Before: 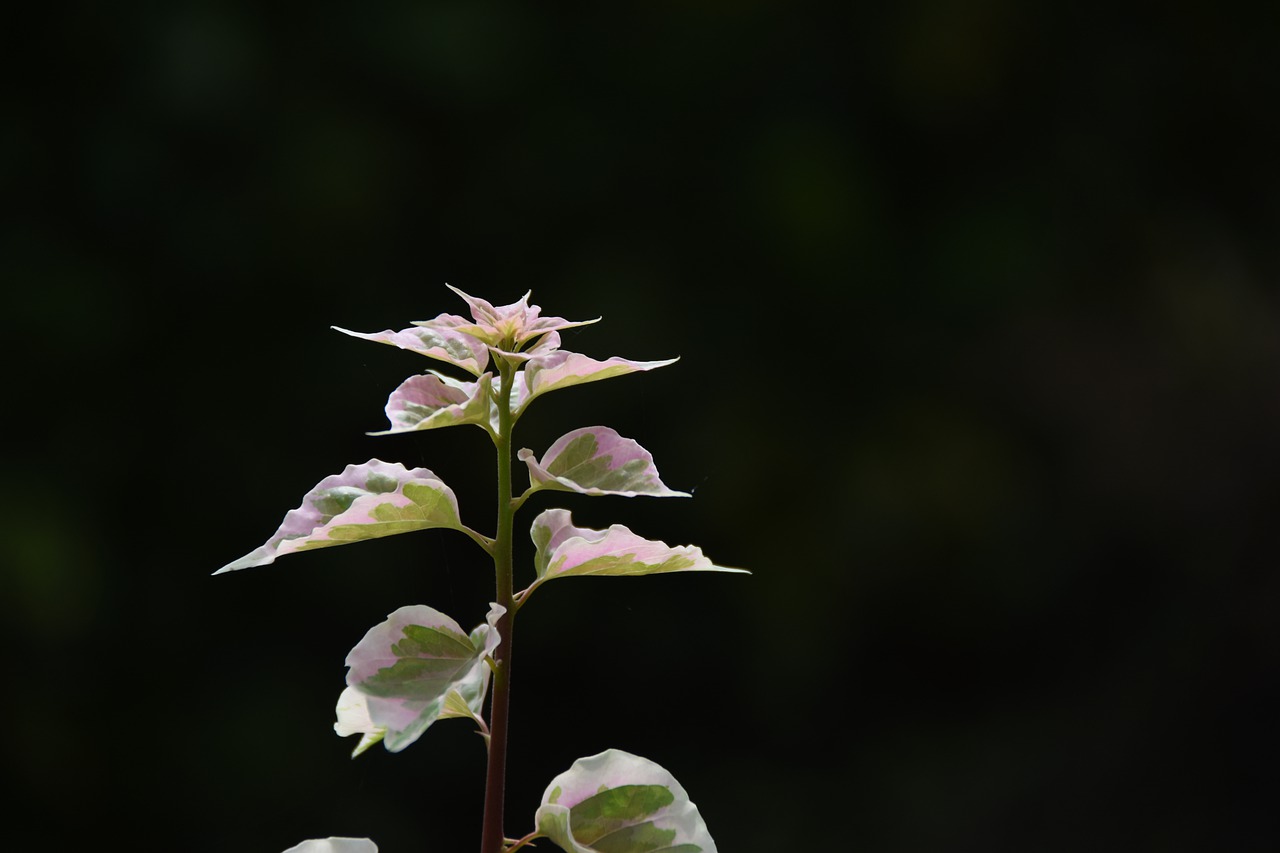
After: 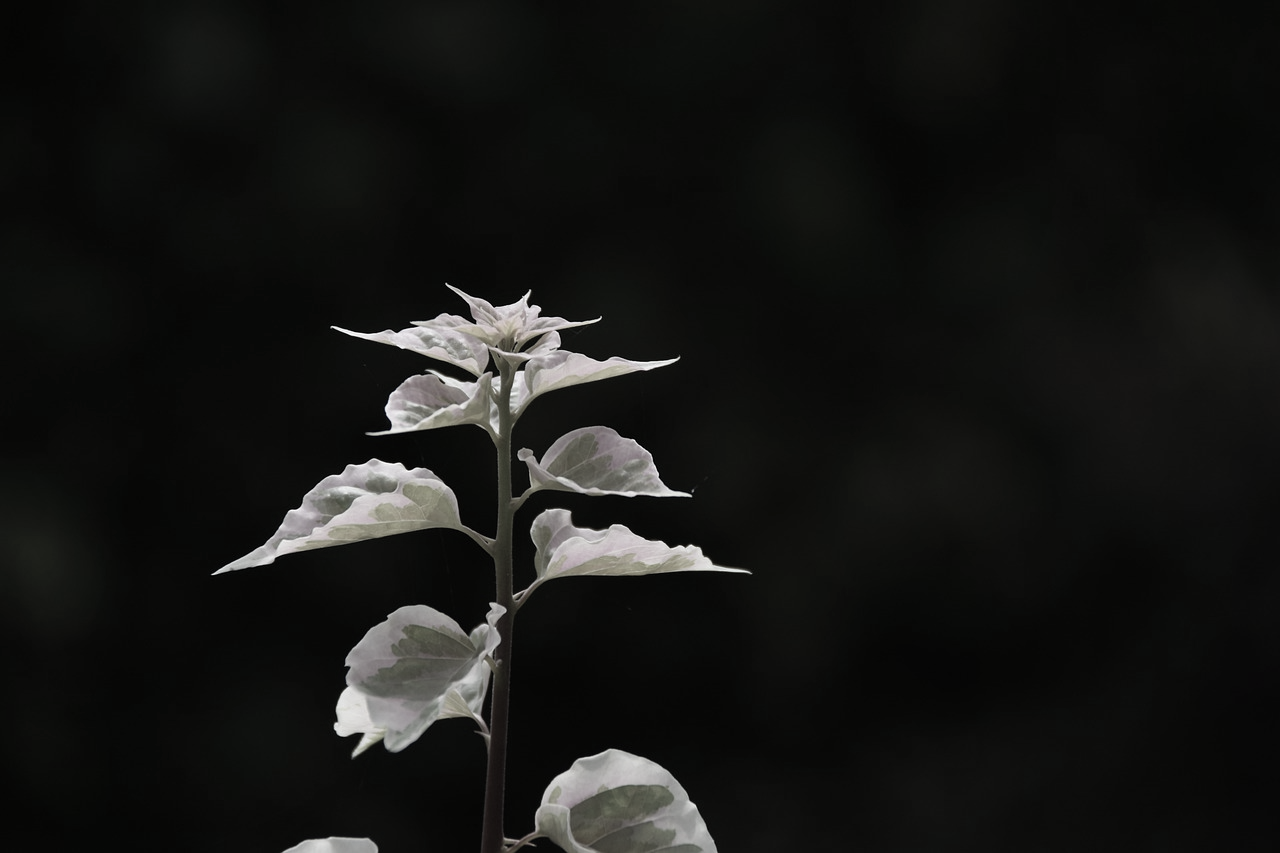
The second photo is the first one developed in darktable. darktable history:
color correction: highlights b* -0.039, saturation 0.217
